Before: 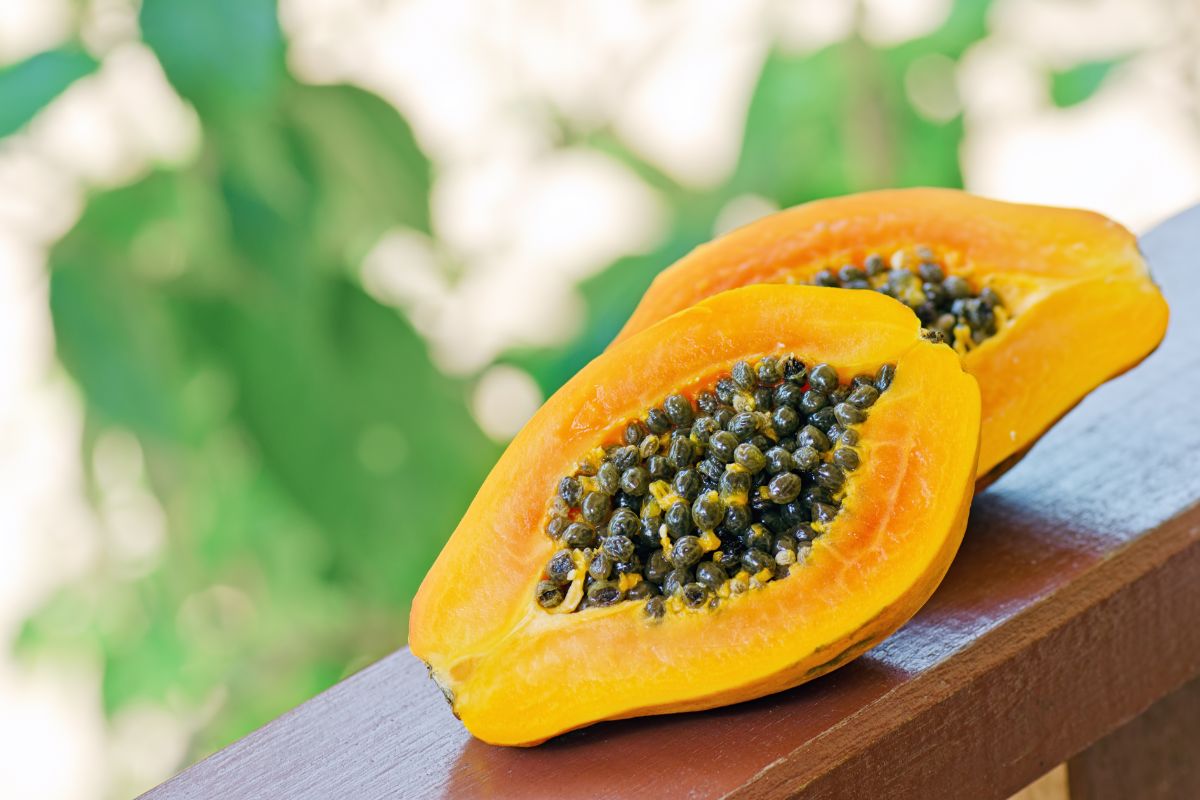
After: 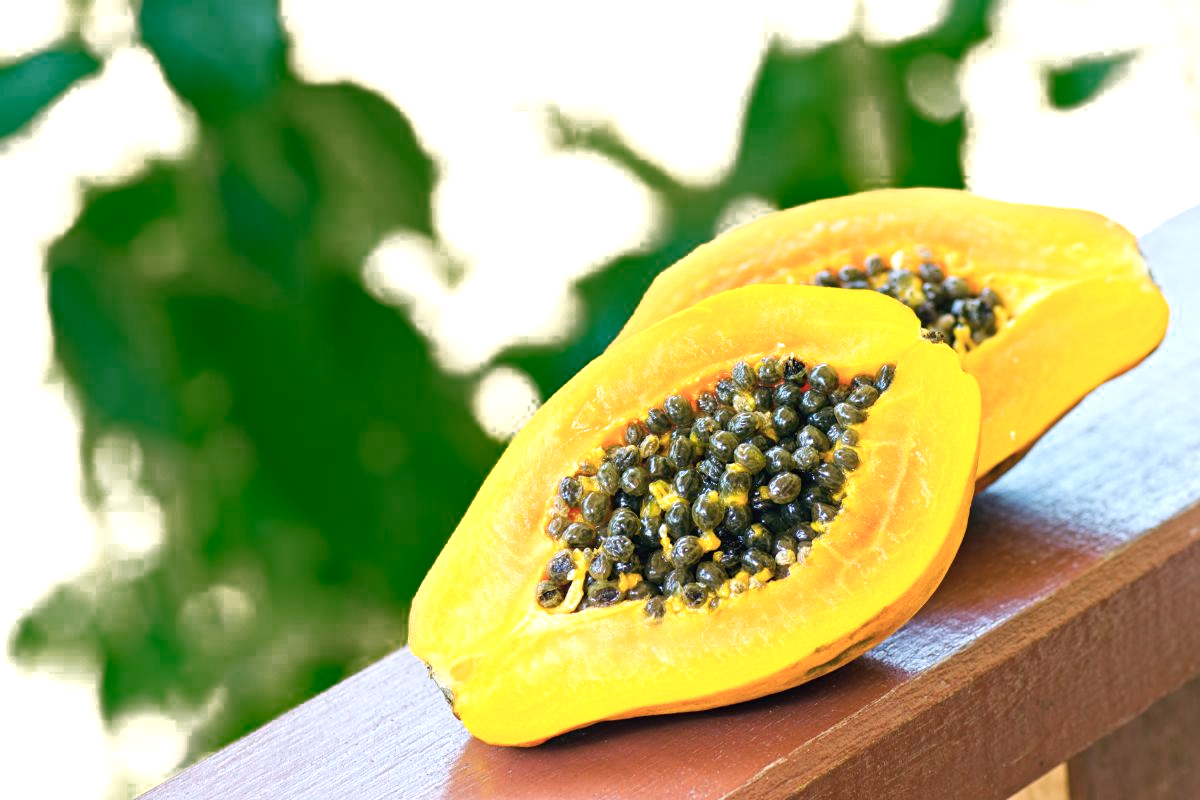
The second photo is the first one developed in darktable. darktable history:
exposure: black level correction 0, exposure 0.701 EV, compensate highlight preservation false
contrast brightness saturation: saturation -0.051
color zones: curves: ch0 [(0.25, 0.5) (0.347, 0.092) (0.75, 0.5)]; ch1 [(0.25, 0.5) (0.33, 0.51) (0.75, 0.5)]
